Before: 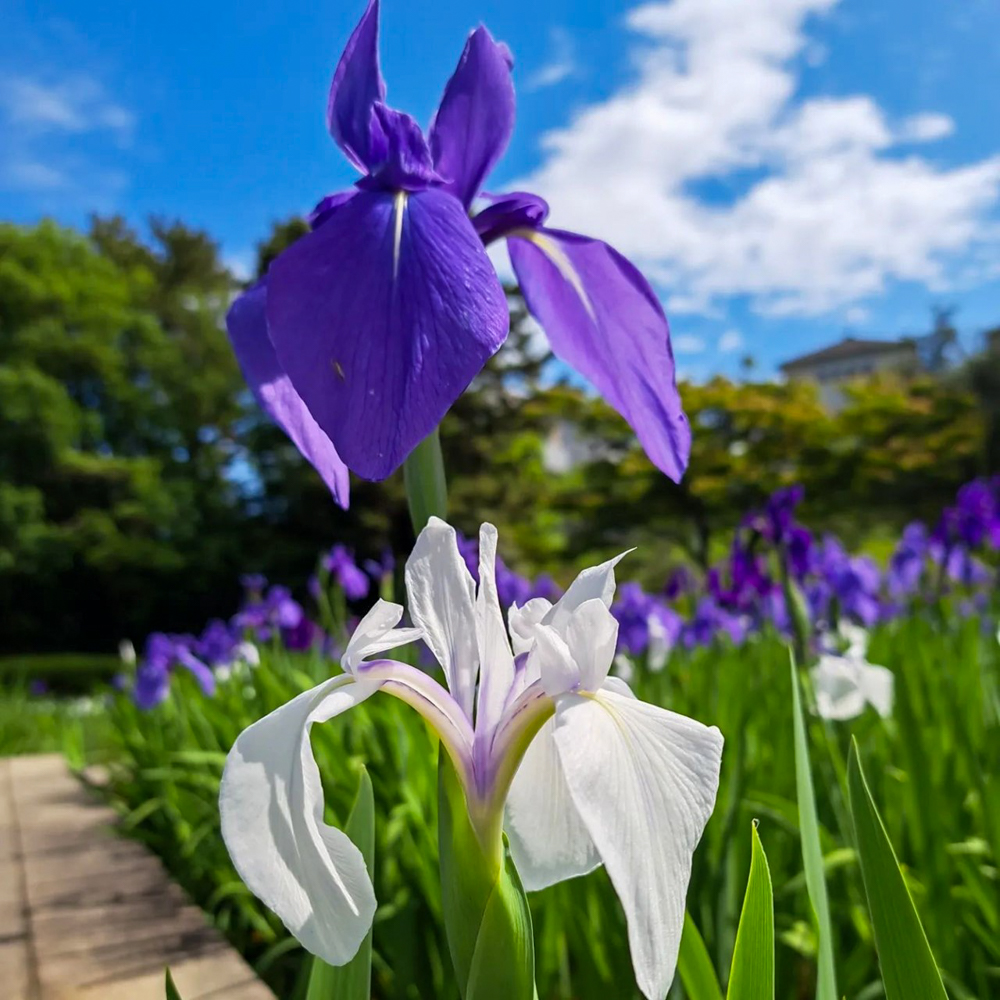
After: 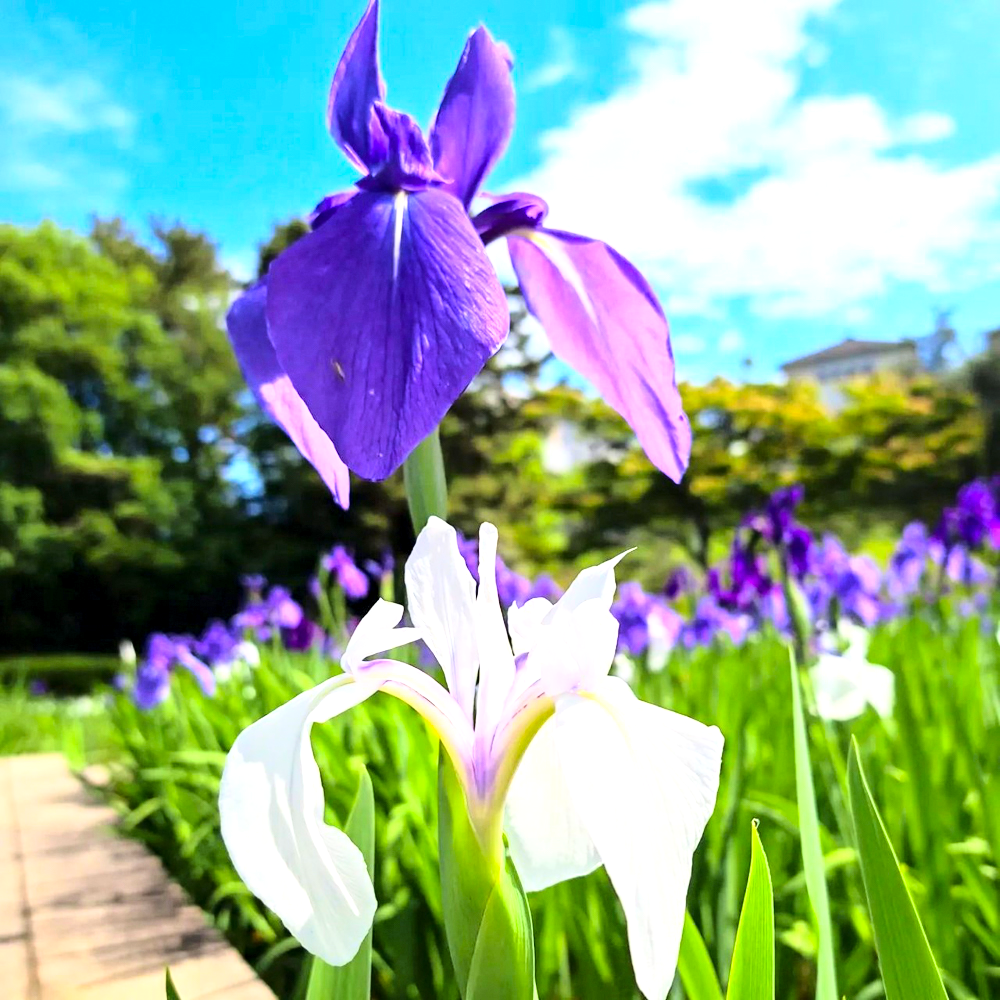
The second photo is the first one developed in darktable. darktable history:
base curve: curves: ch0 [(0, 0) (0.028, 0.03) (0.121, 0.232) (0.46, 0.748) (0.859, 0.968) (1, 1)]
exposure: black level correction 0.001, exposure 0.955 EV, compensate exposure bias true, compensate highlight preservation false
